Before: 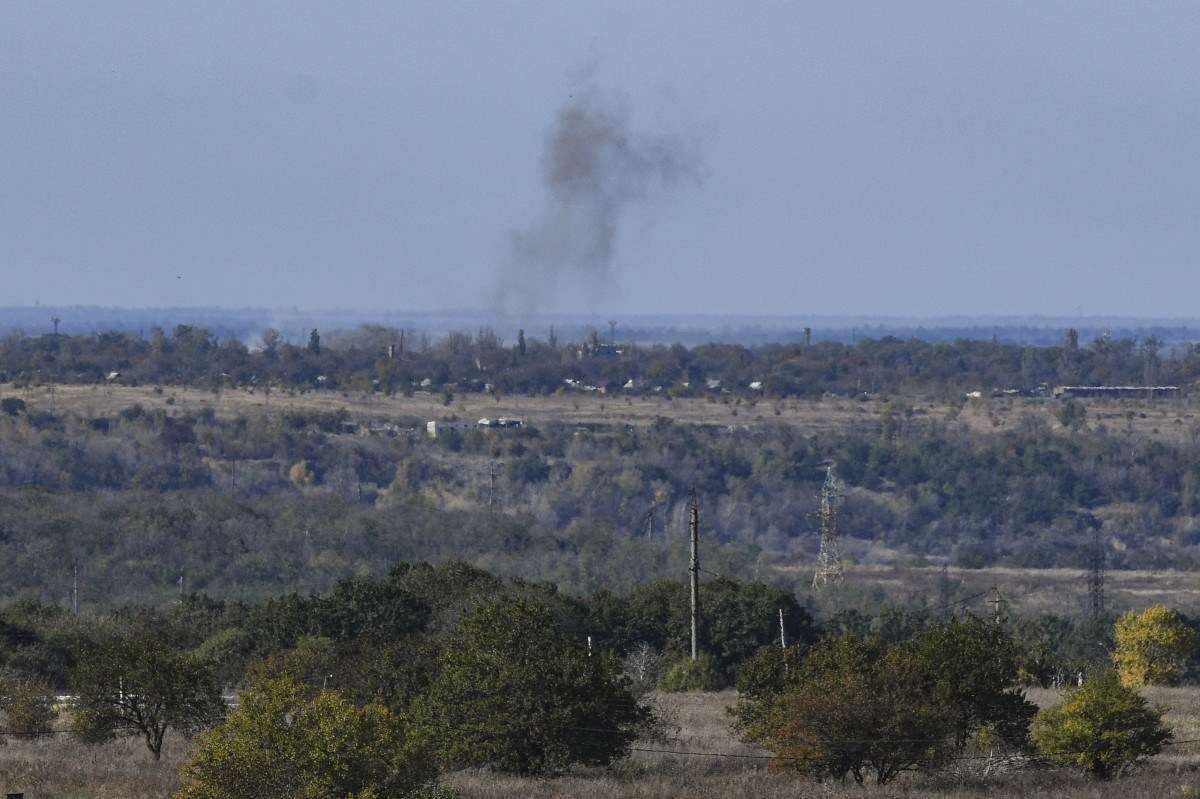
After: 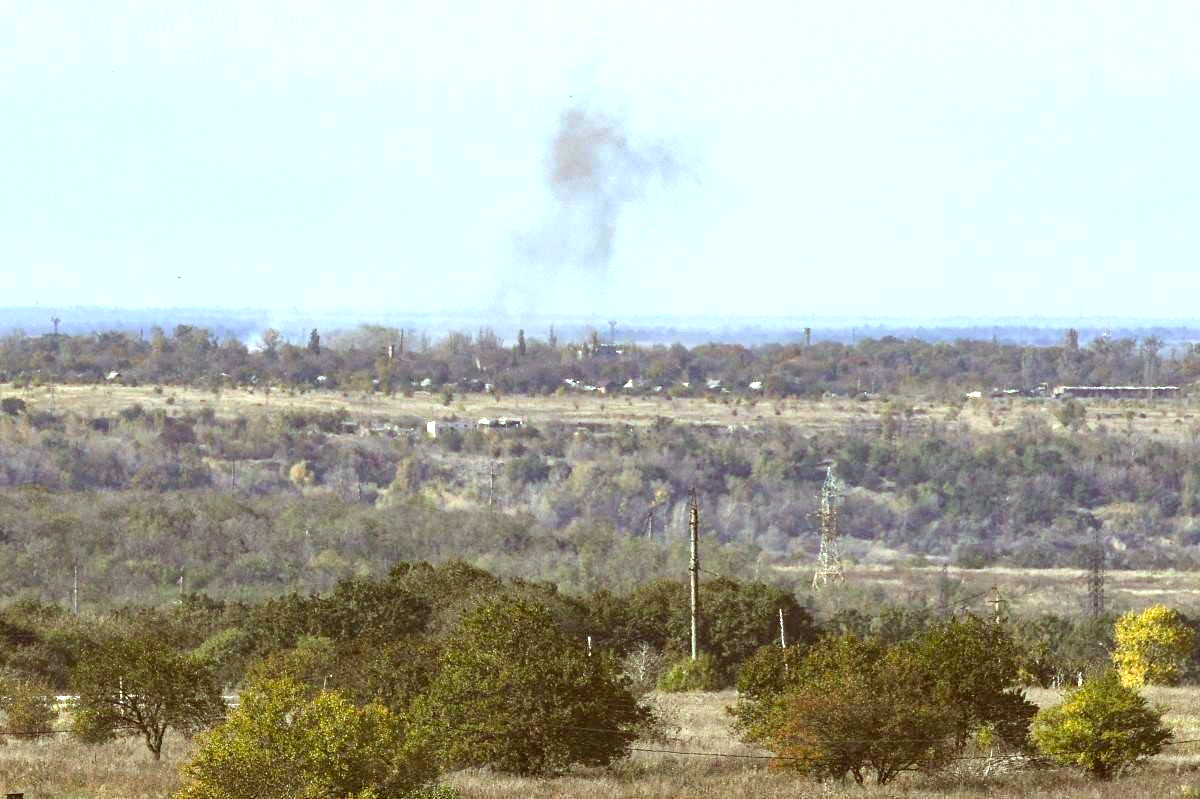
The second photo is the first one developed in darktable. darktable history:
color correction: highlights a* -6.31, highlights b* 9.52, shadows a* 10.32, shadows b* 24.05
exposure: black level correction 0.001, exposure 1.638 EV, compensate highlight preservation false
